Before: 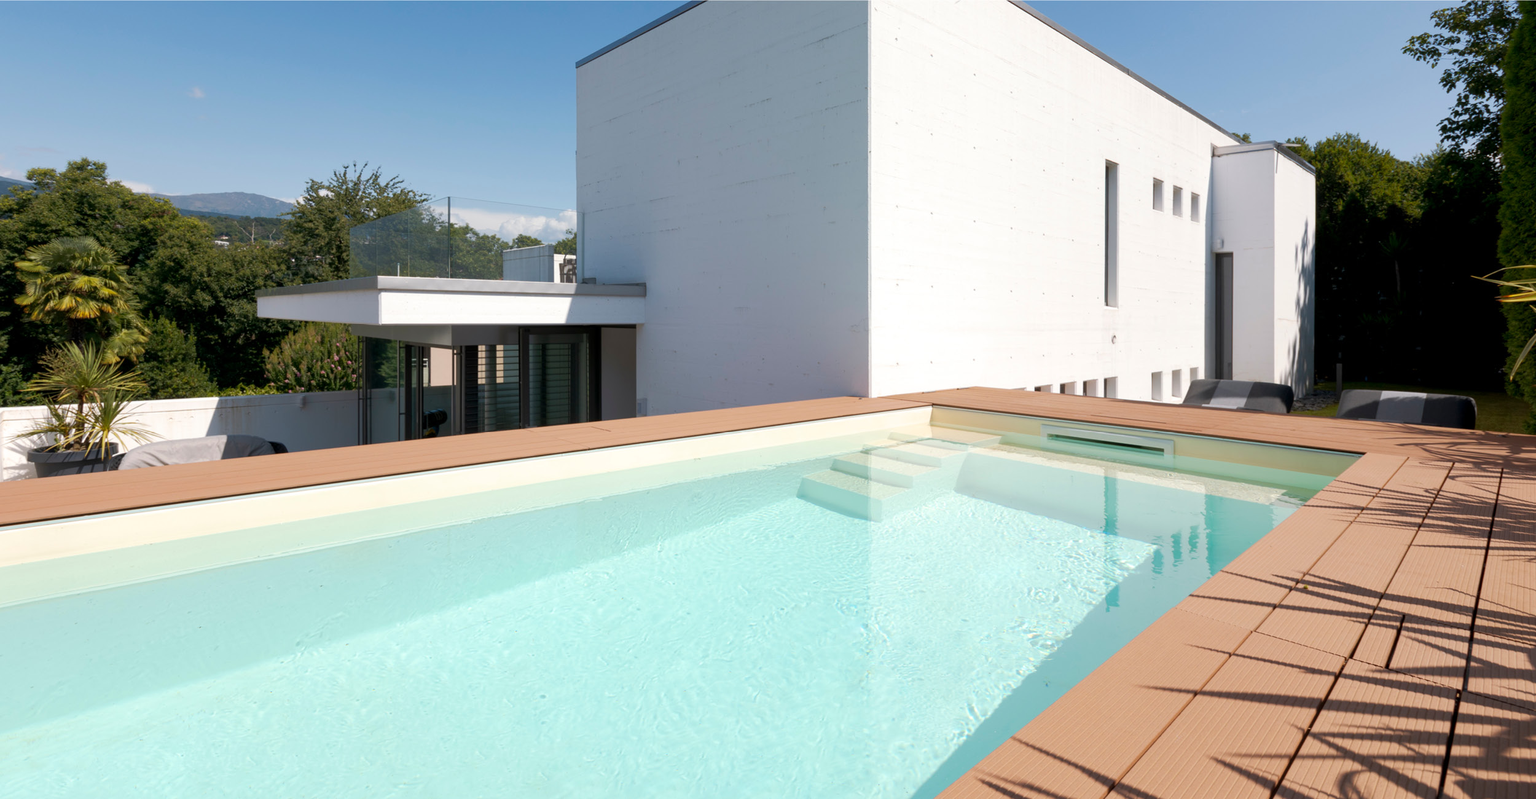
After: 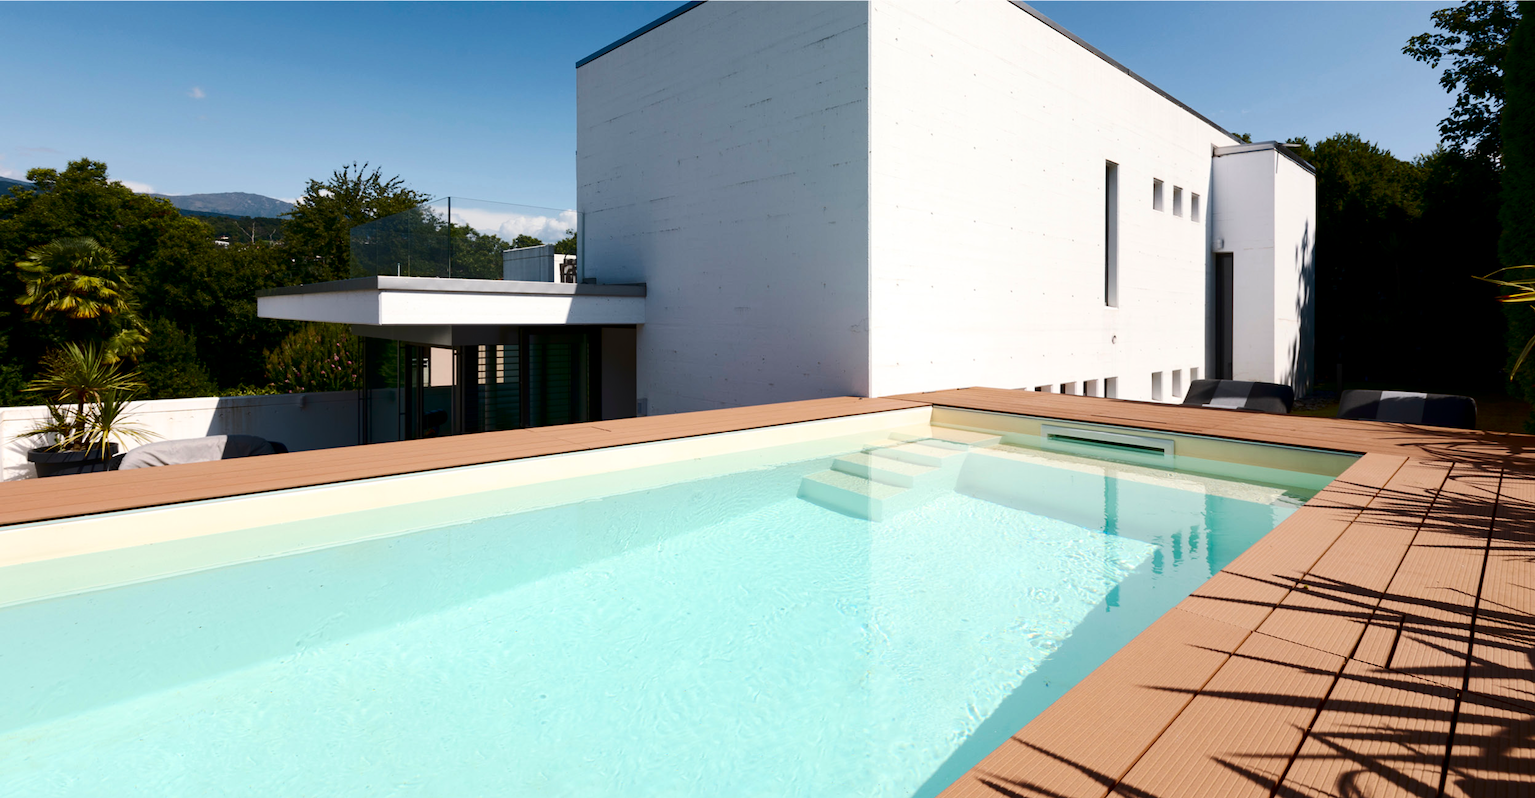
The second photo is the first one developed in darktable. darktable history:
contrast brightness saturation: contrast 0.242, brightness -0.235, saturation 0.144
